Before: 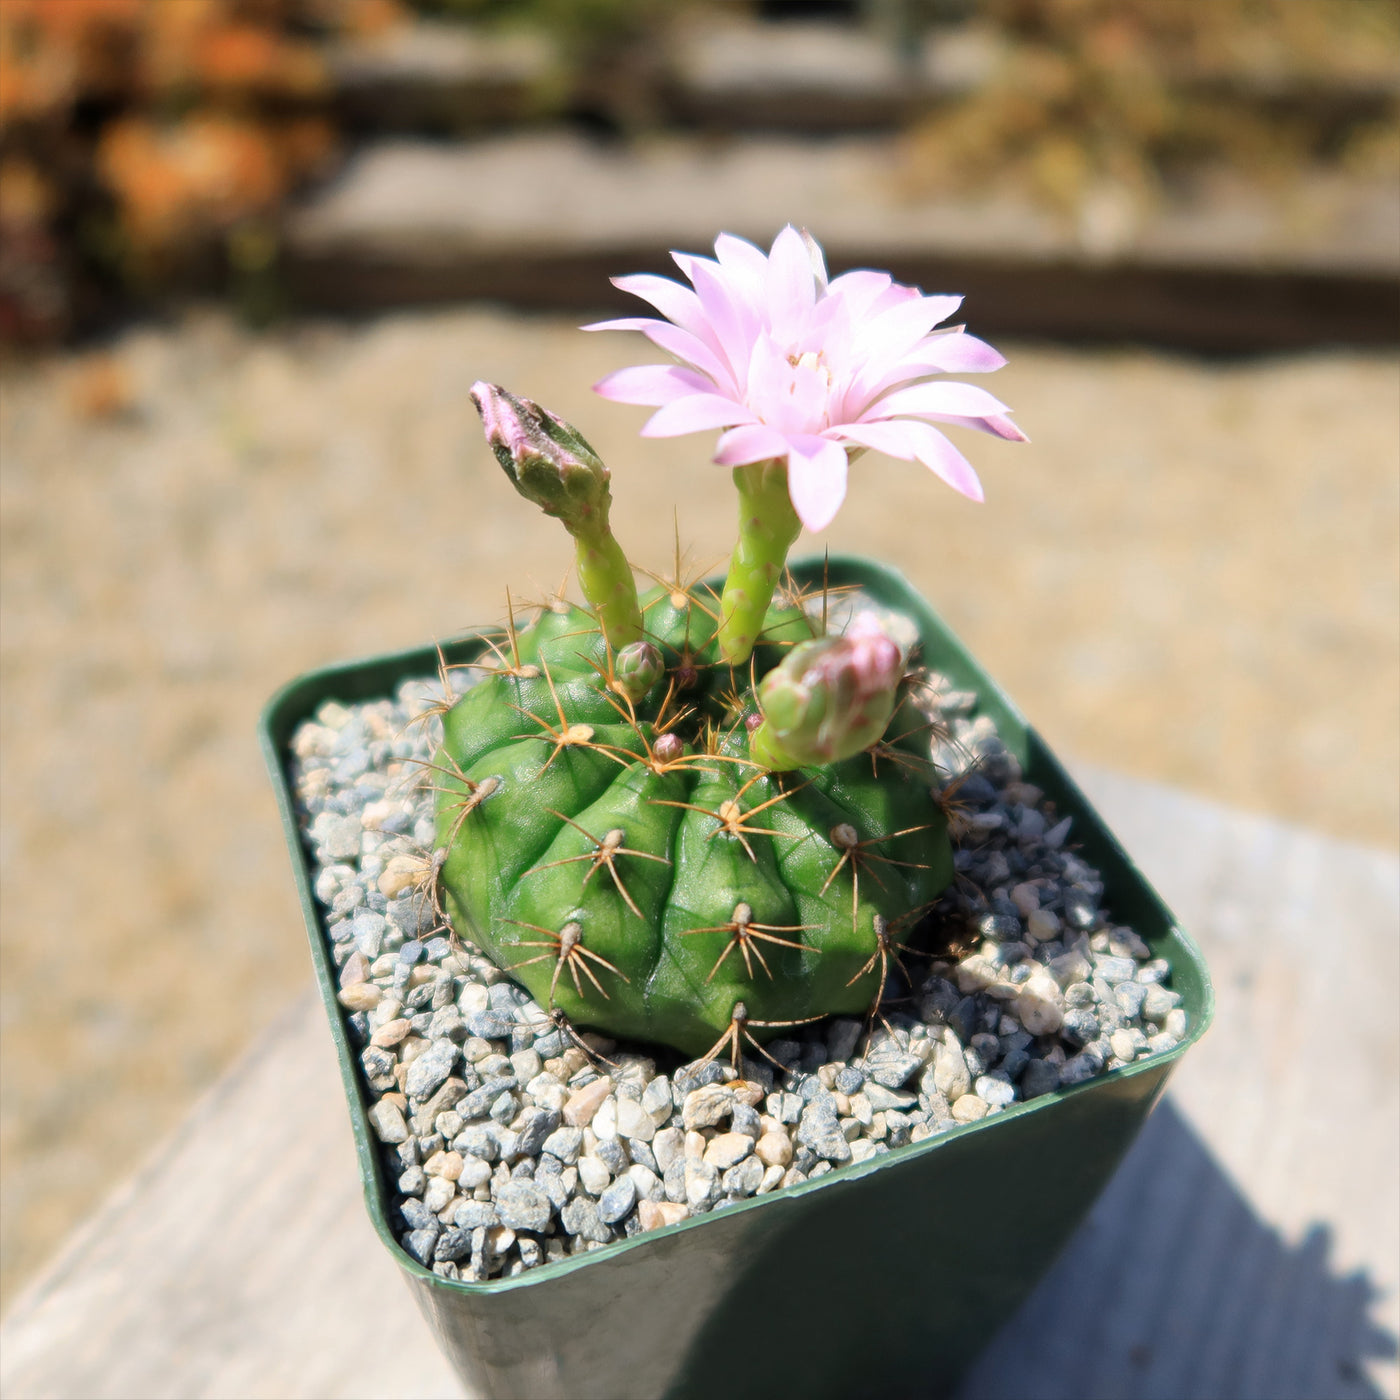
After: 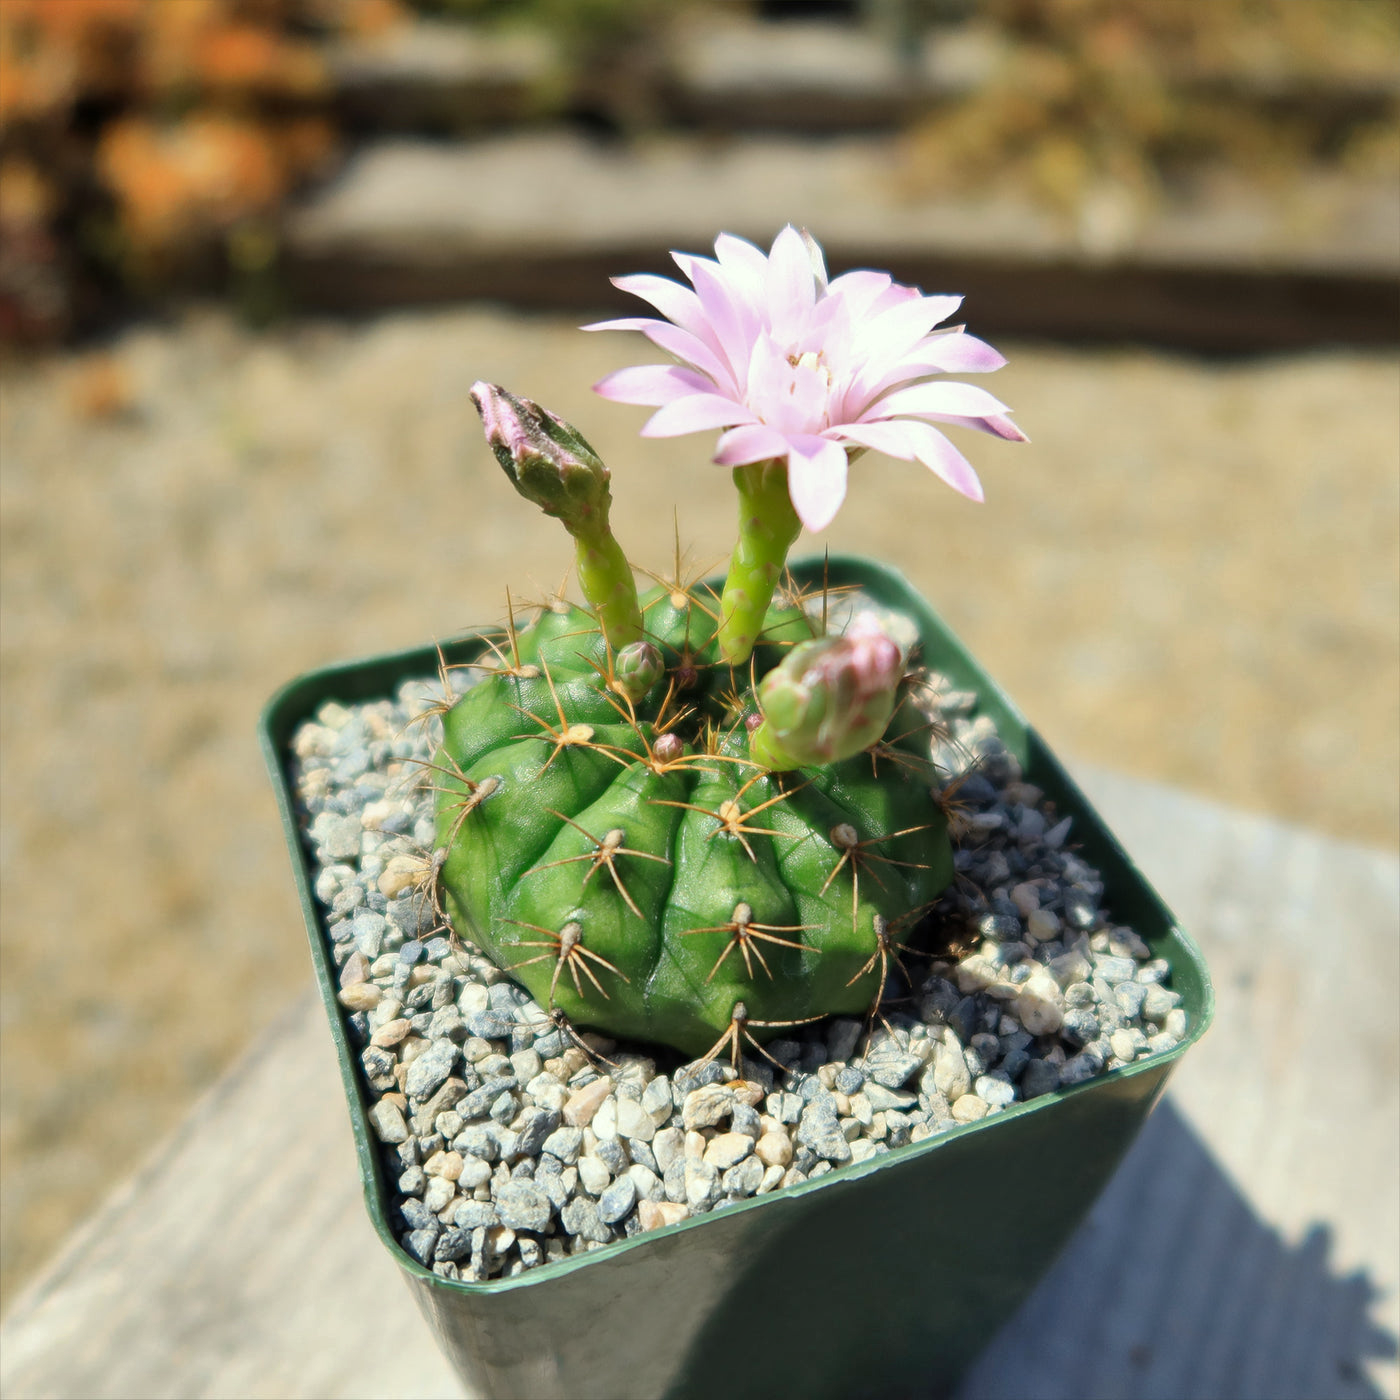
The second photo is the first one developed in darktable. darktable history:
shadows and highlights: low approximation 0.01, soften with gaussian
color correction: highlights a* -4.73, highlights b* 5.06, saturation 0.97
